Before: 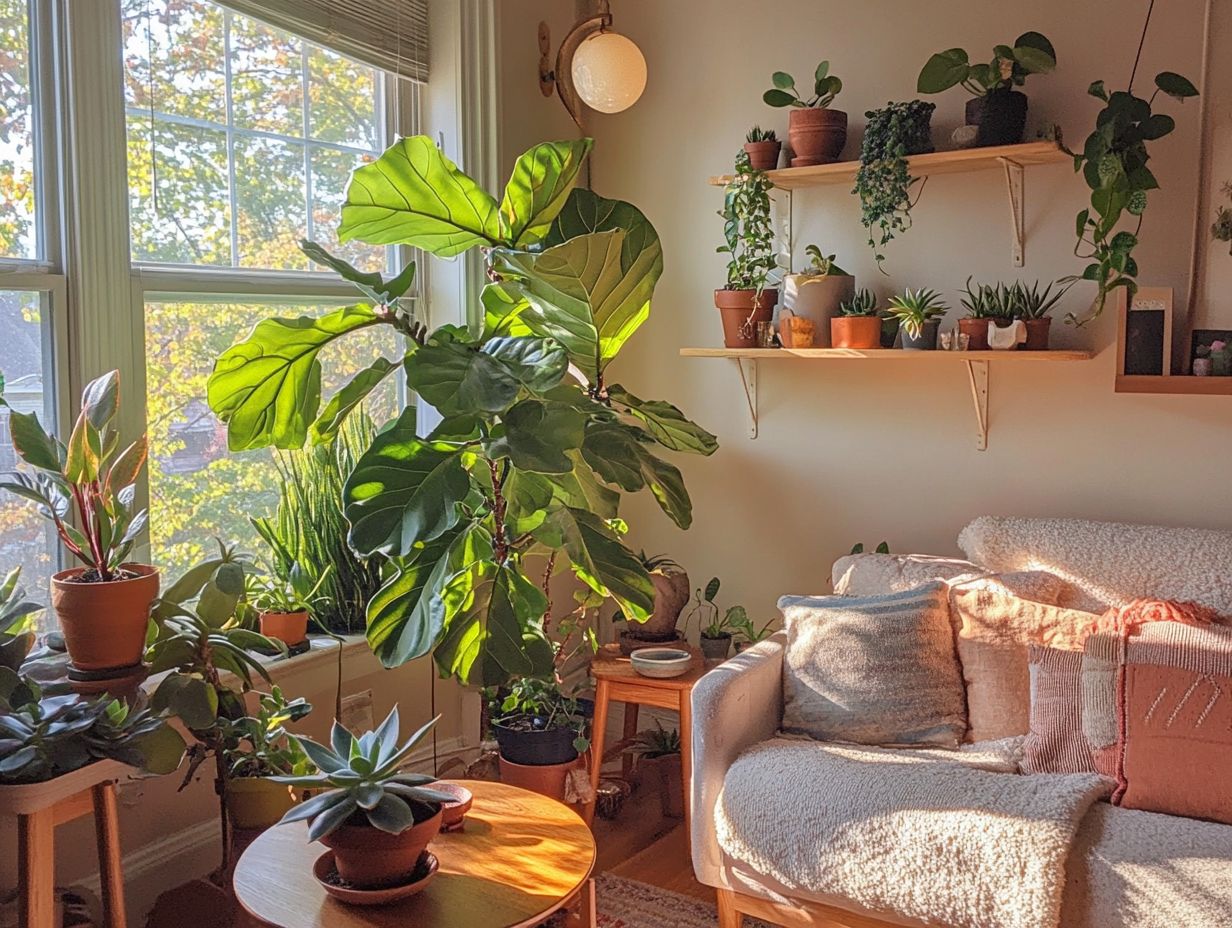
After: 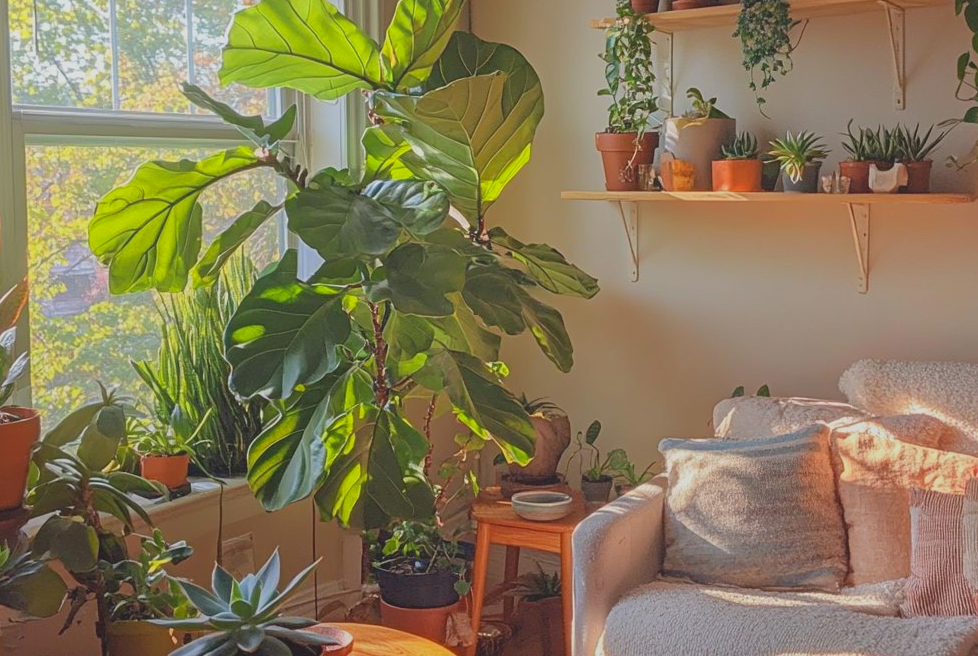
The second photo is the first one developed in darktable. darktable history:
crop: left 9.712%, top 16.928%, right 10.845%, bottom 12.332%
local contrast: detail 70%
